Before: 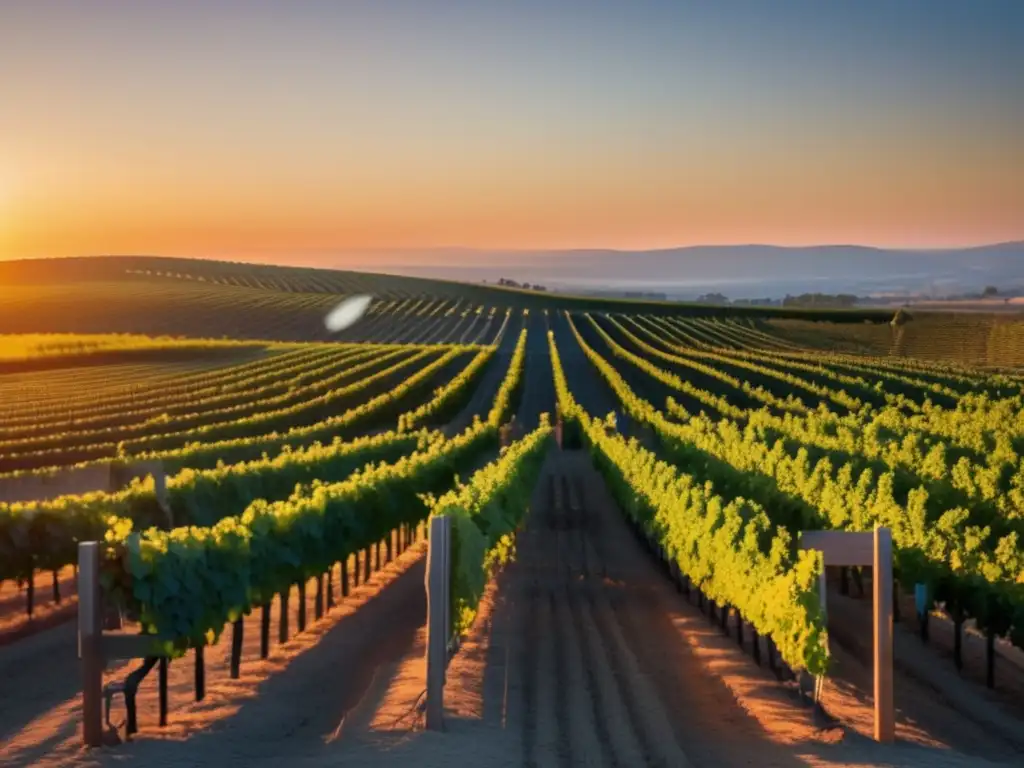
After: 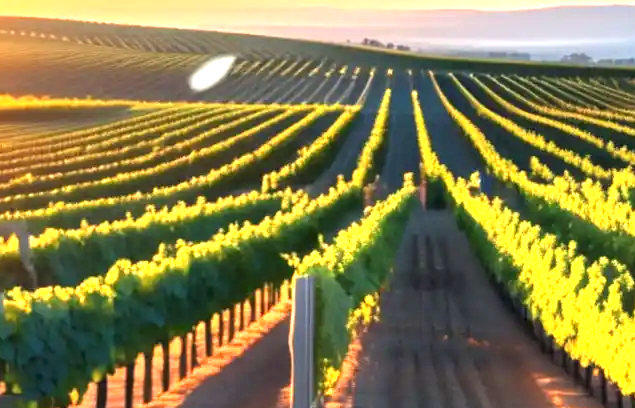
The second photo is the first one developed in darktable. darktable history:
exposure: black level correction 0, exposure 1.45 EV, compensate exposure bias true, compensate highlight preservation false
crop: left 13.312%, top 31.28%, right 24.627%, bottom 15.582%
